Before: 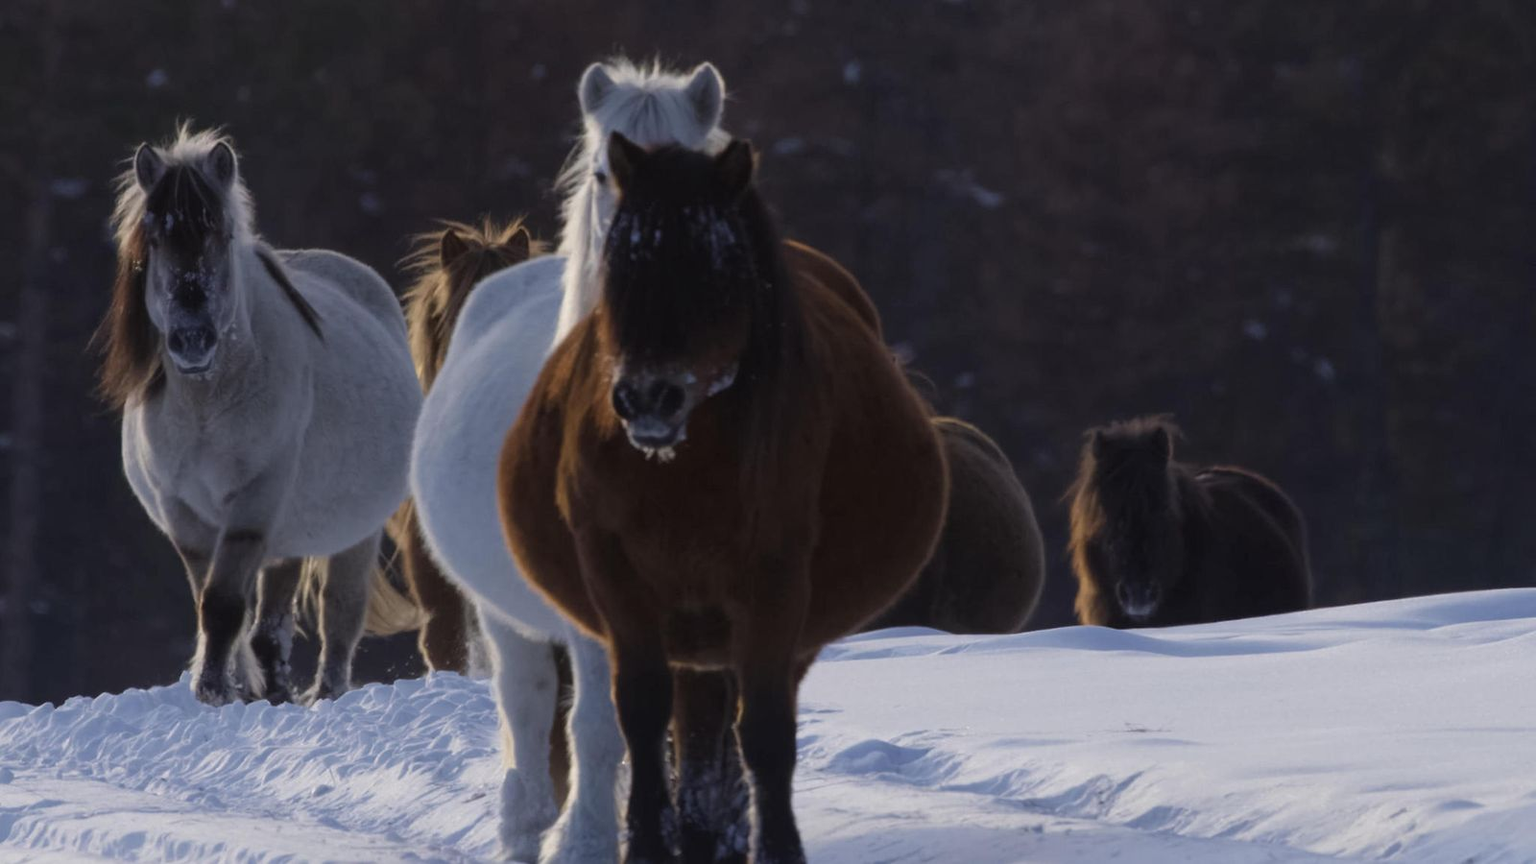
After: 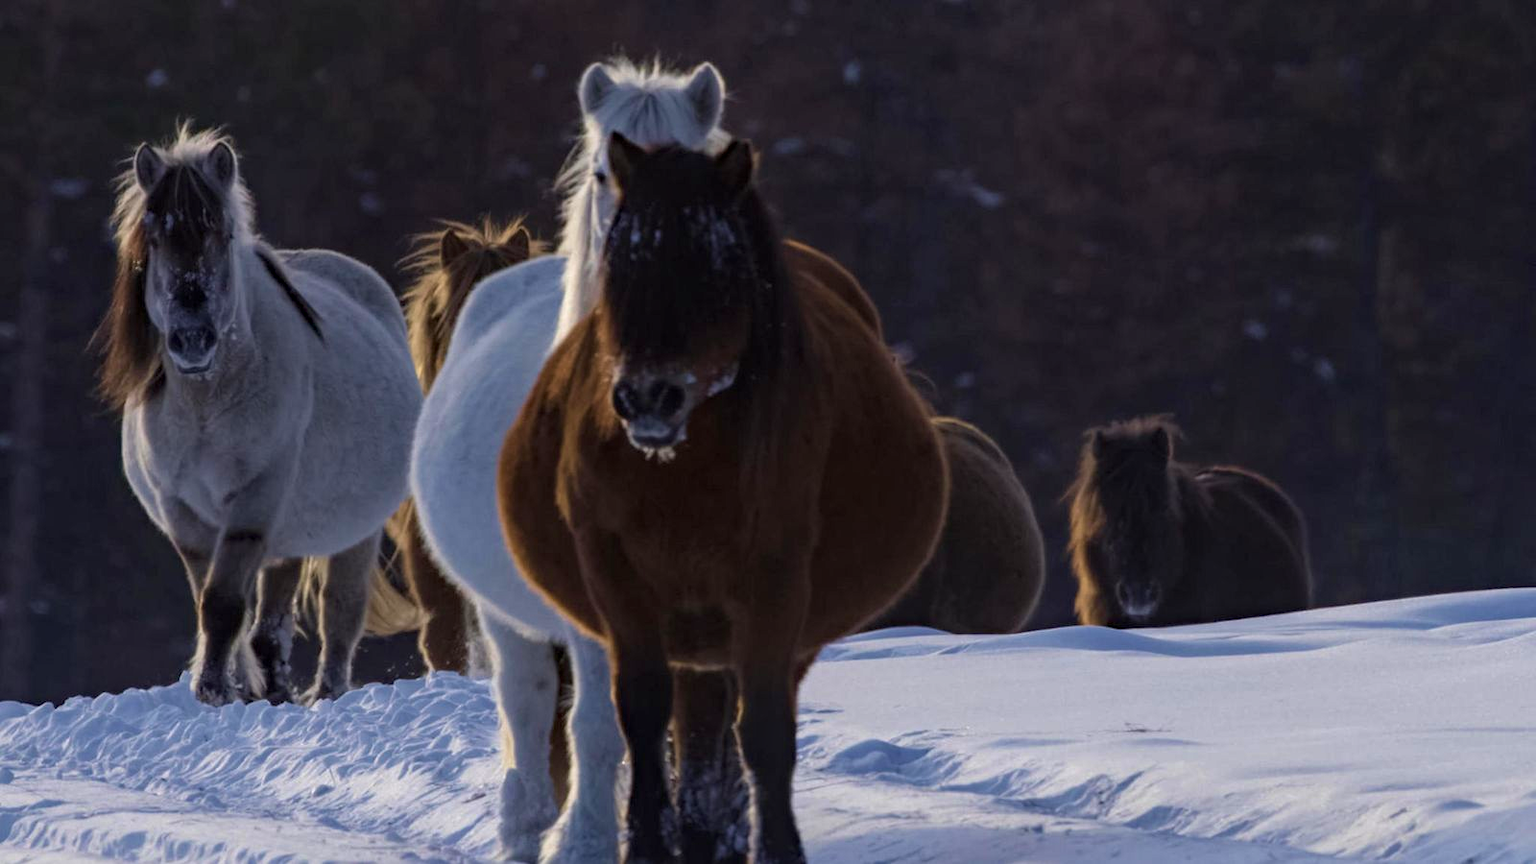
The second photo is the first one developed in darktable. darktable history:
haze removal: compatibility mode true, adaptive false
local contrast: on, module defaults
velvia: on, module defaults
